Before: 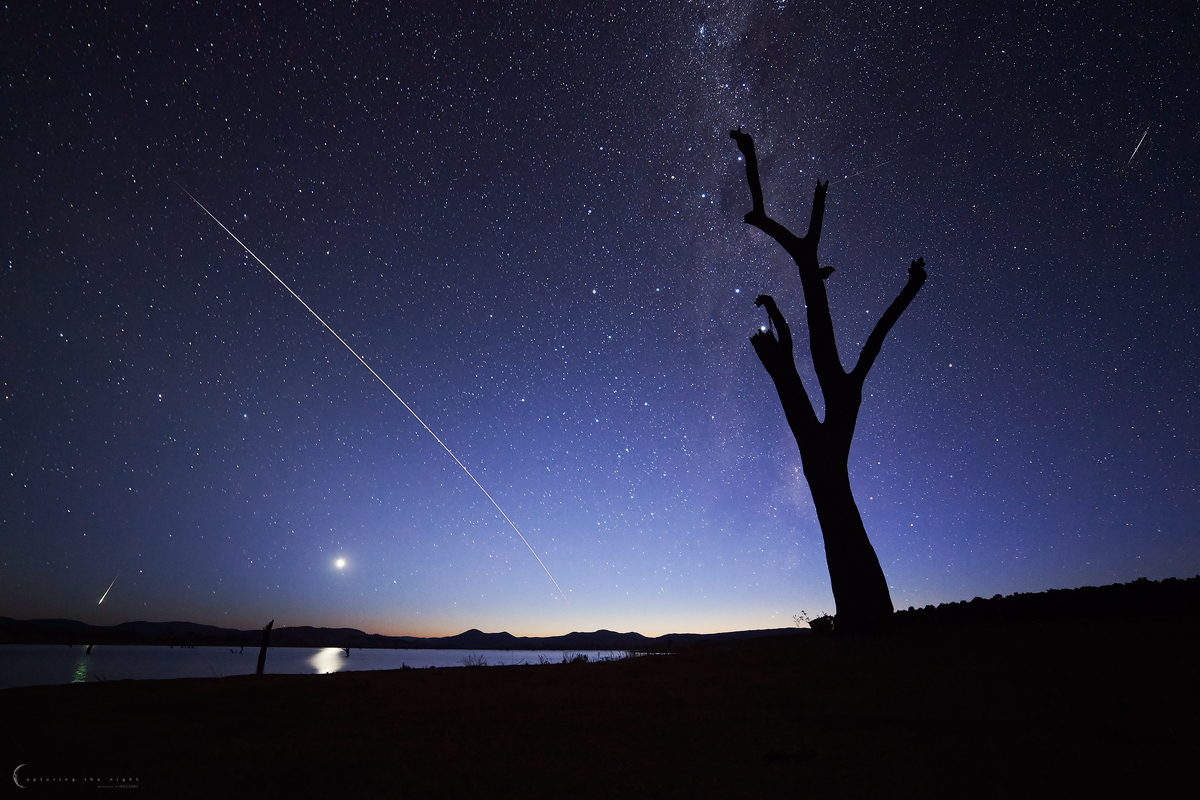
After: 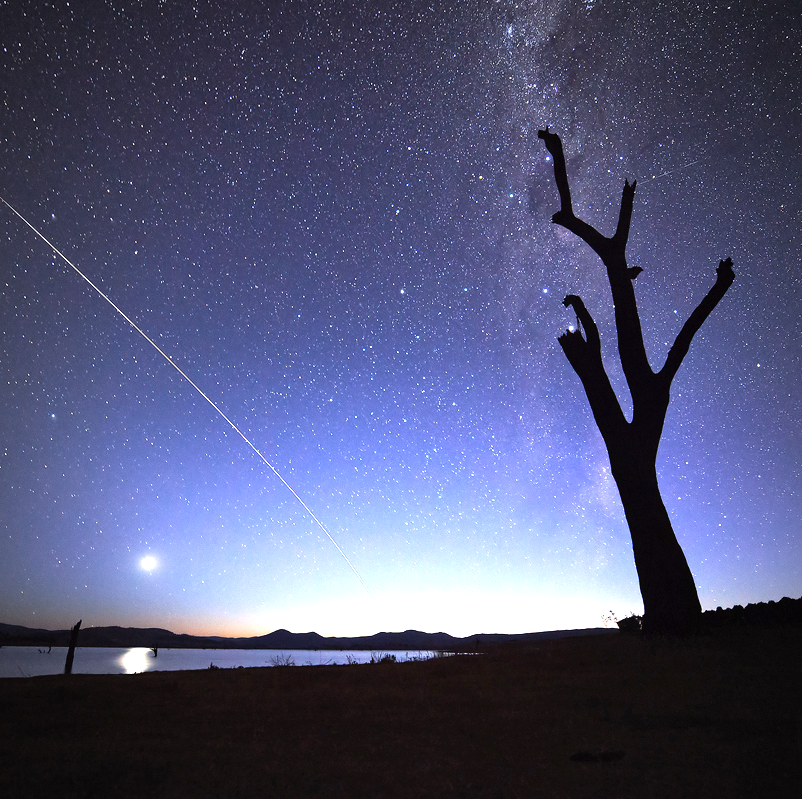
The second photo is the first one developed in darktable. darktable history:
levels: levels [0, 0.48, 0.961]
vignetting: fall-off start 67.38%, fall-off radius 67.24%, automatic ratio true
crop and rotate: left 16.016%, right 17.103%
shadows and highlights: soften with gaussian
exposure: black level correction 0, exposure 1.199 EV, compensate highlight preservation false
